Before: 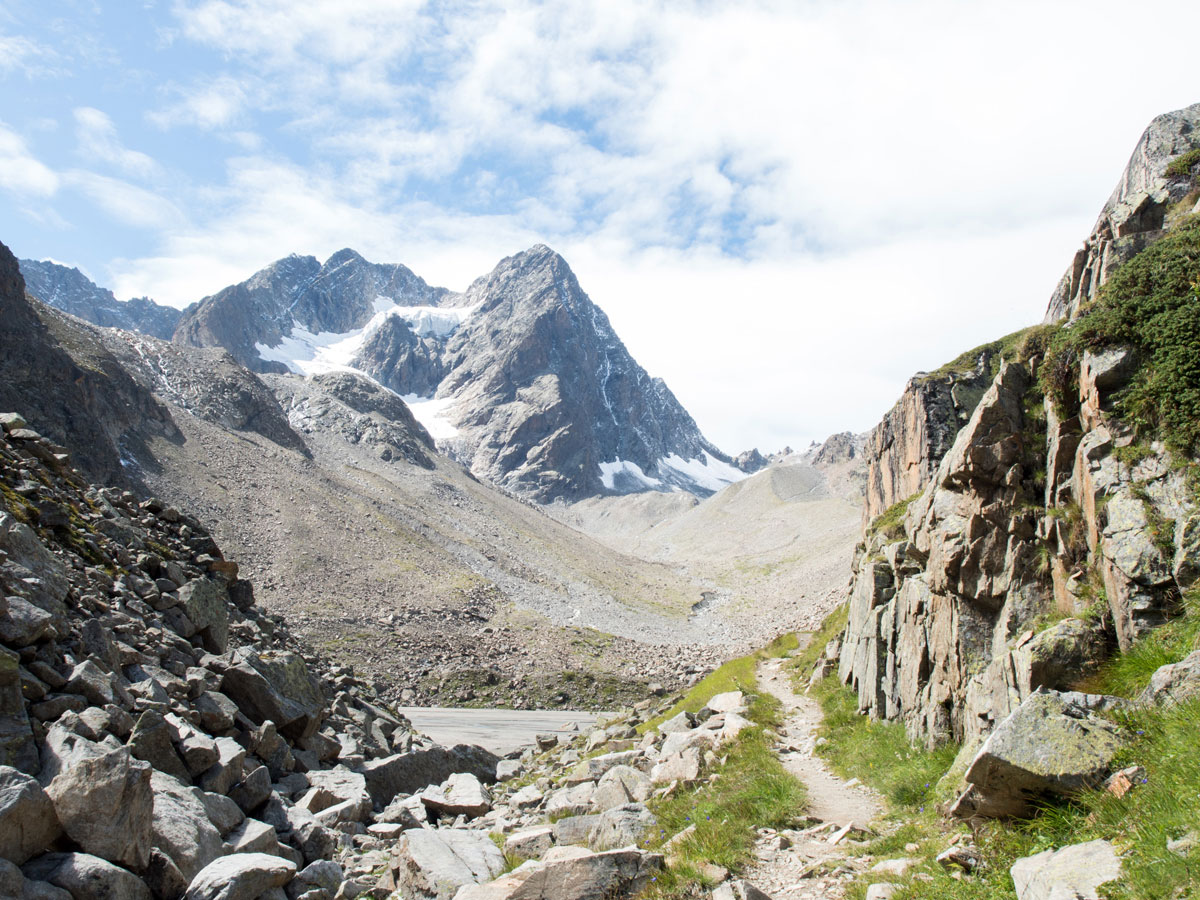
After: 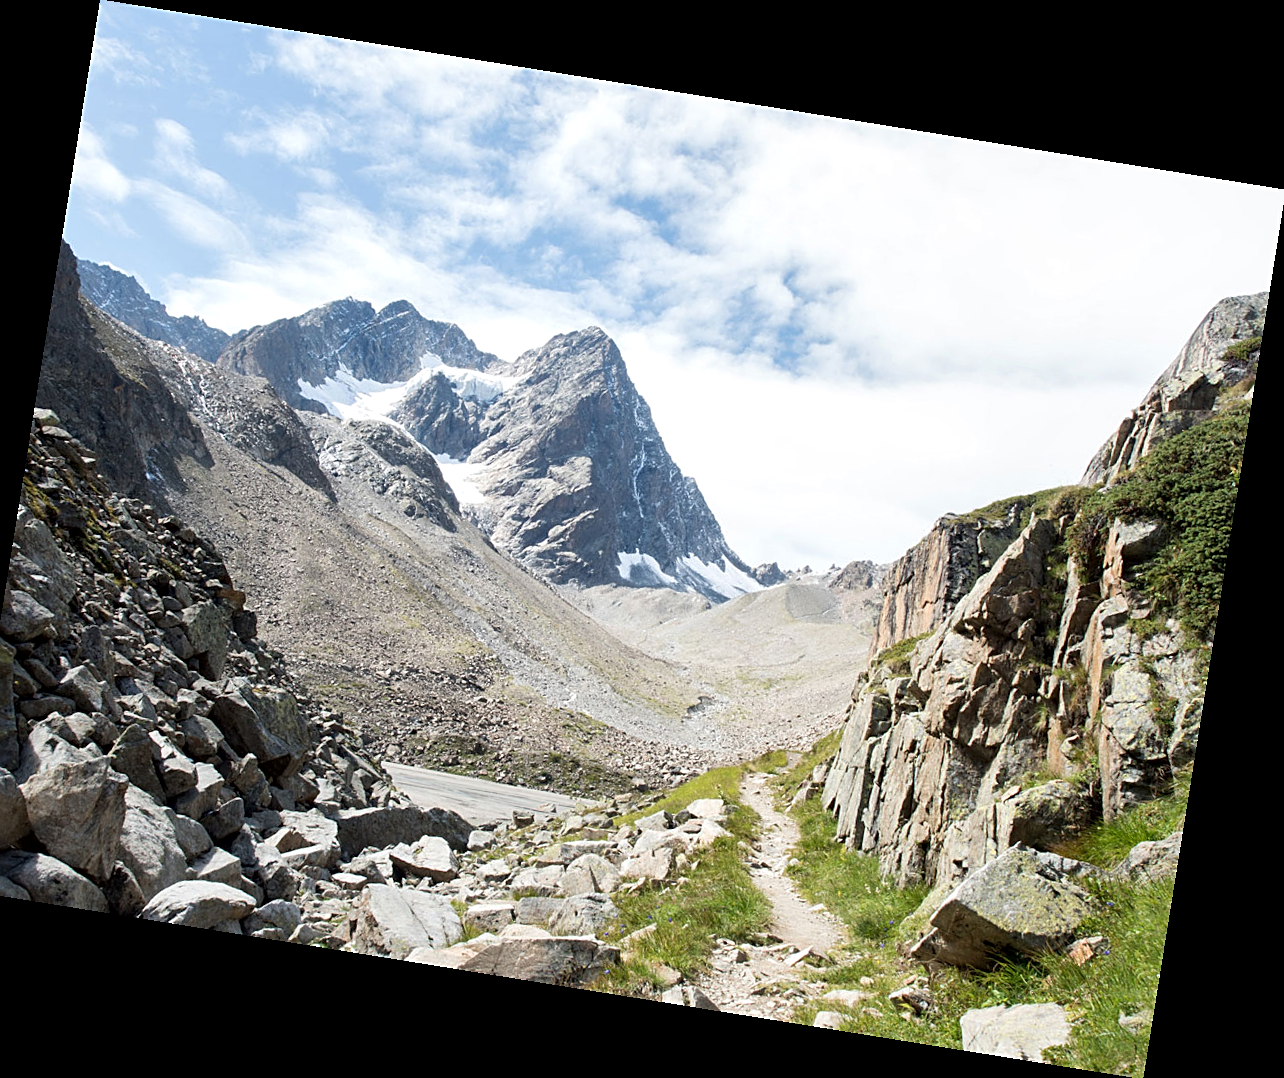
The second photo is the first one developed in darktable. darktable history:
local contrast: mode bilateral grid, contrast 20, coarseness 50, detail 130%, midtone range 0.2
crop and rotate: left 3.238%
sharpen: on, module defaults
rotate and perspective: rotation 9.12°, automatic cropping off
tone equalizer: on, module defaults
